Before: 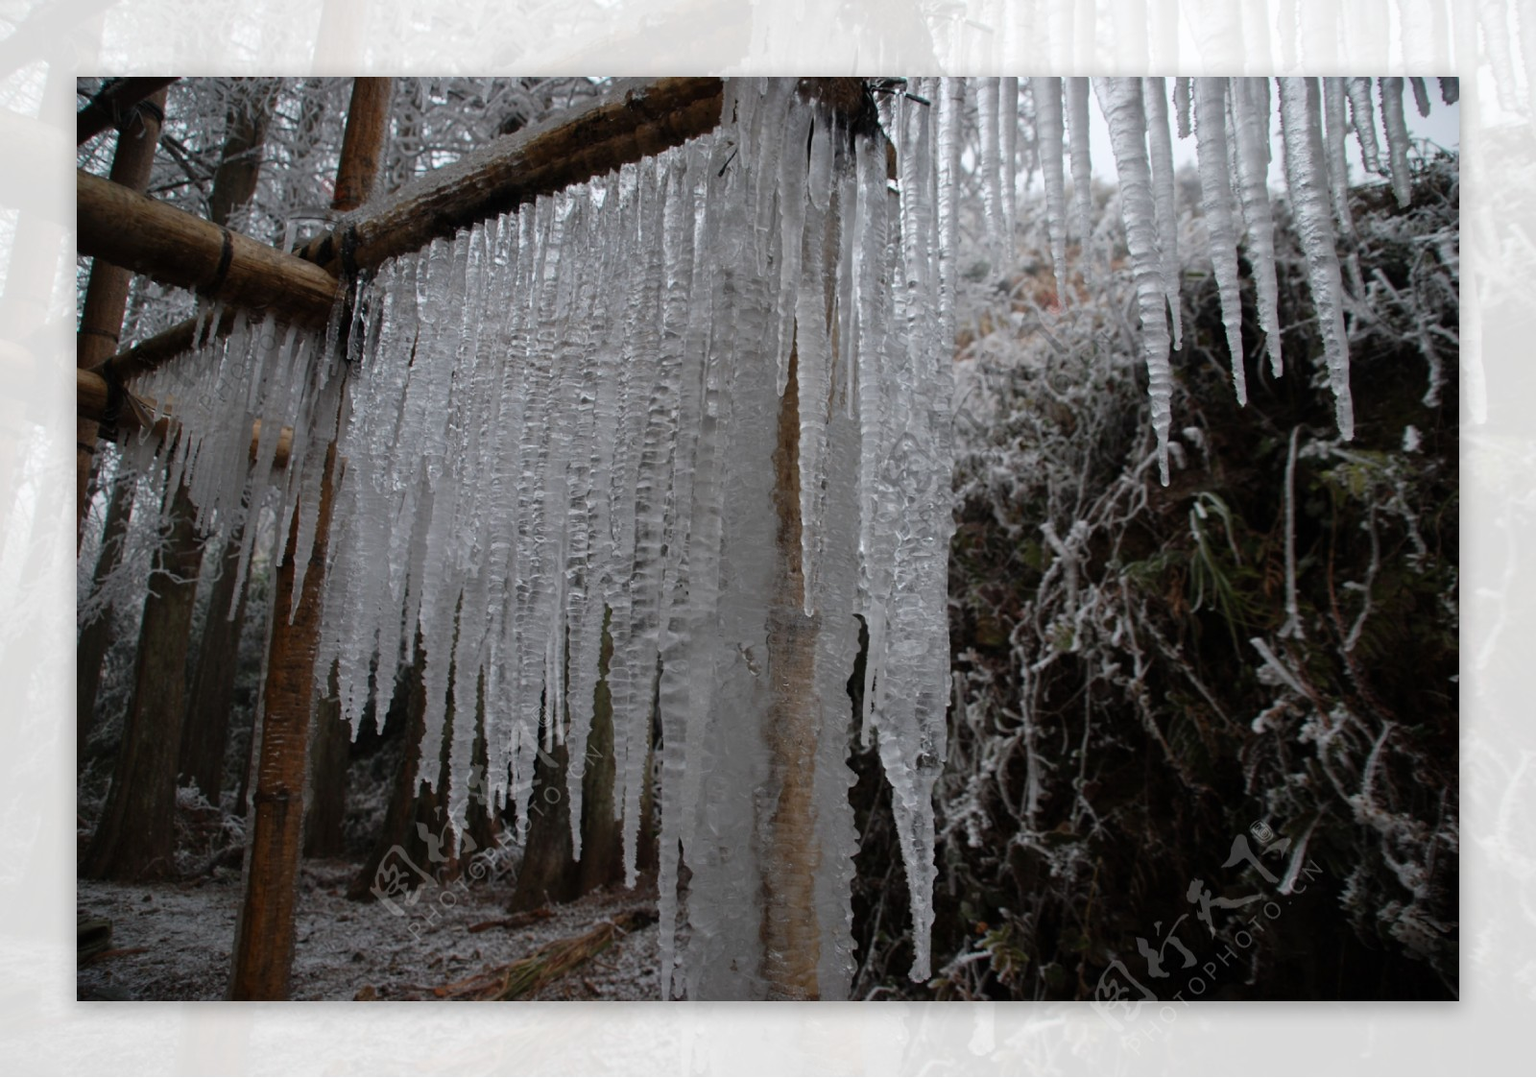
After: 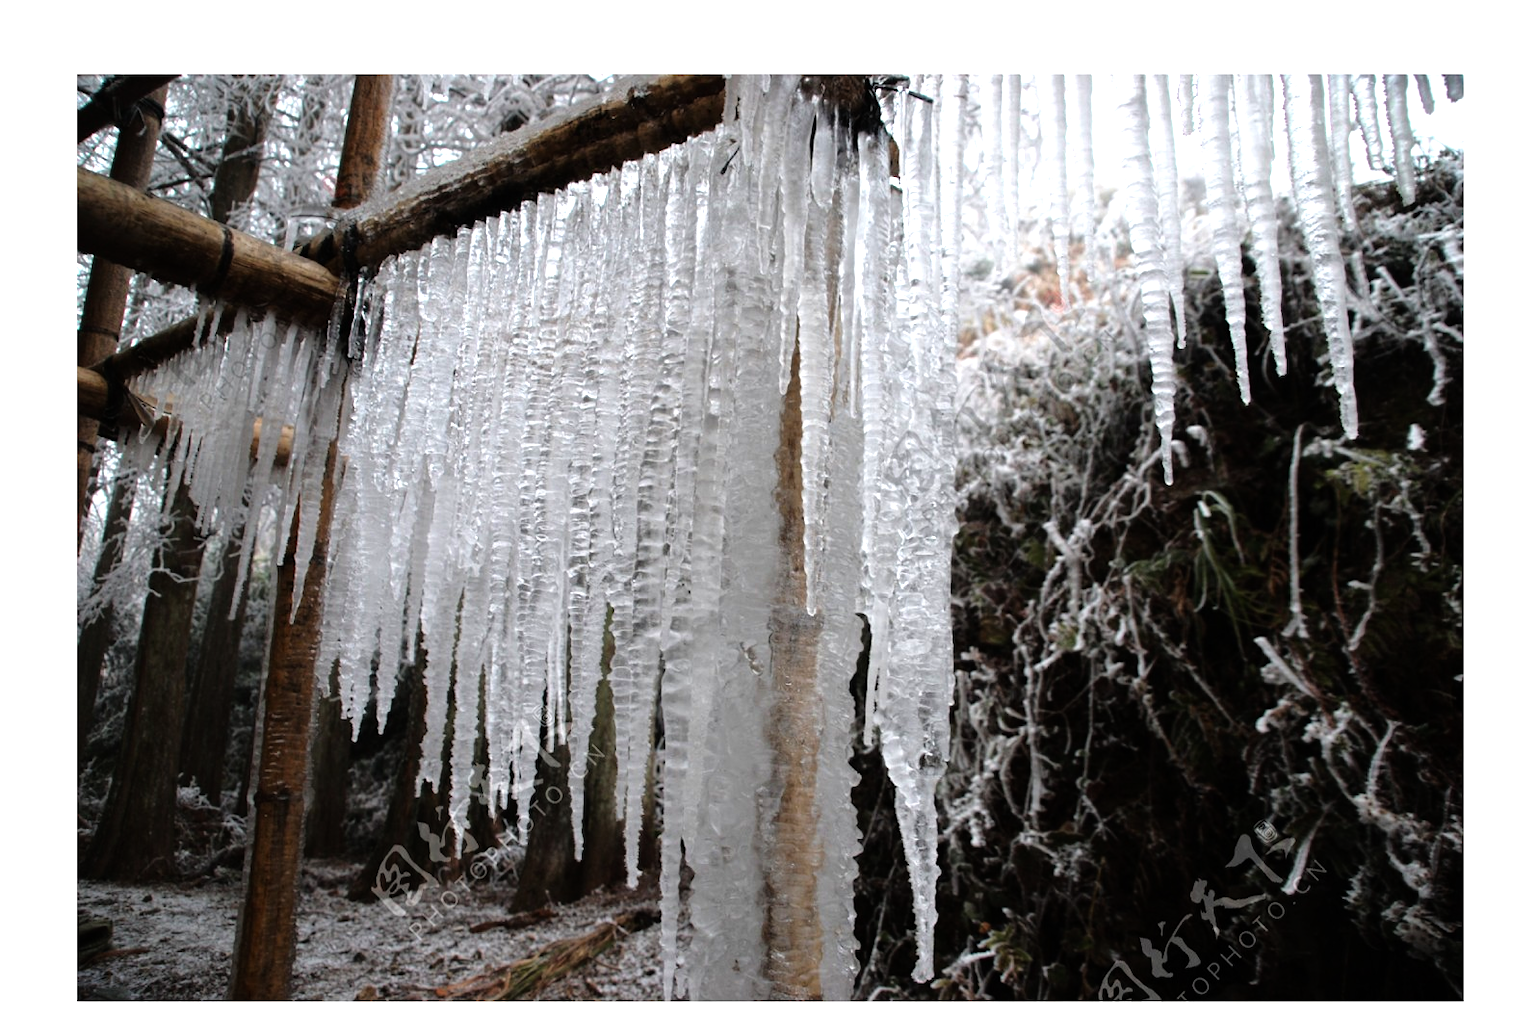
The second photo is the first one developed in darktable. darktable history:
crop: top 0.355%, right 0.258%, bottom 5.059%
tone equalizer: -8 EV -1.06 EV, -7 EV -1.01 EV, -6 EV -0.882 EV, -5 EV -0.584 EV, -3 EV 0.606 EV, -2 EV 0.886 EV, -1 EV 1.01 EV, +0 EV 1.08 EV
exposure: exposure 0.298 EV, compensate highlight preservation false
